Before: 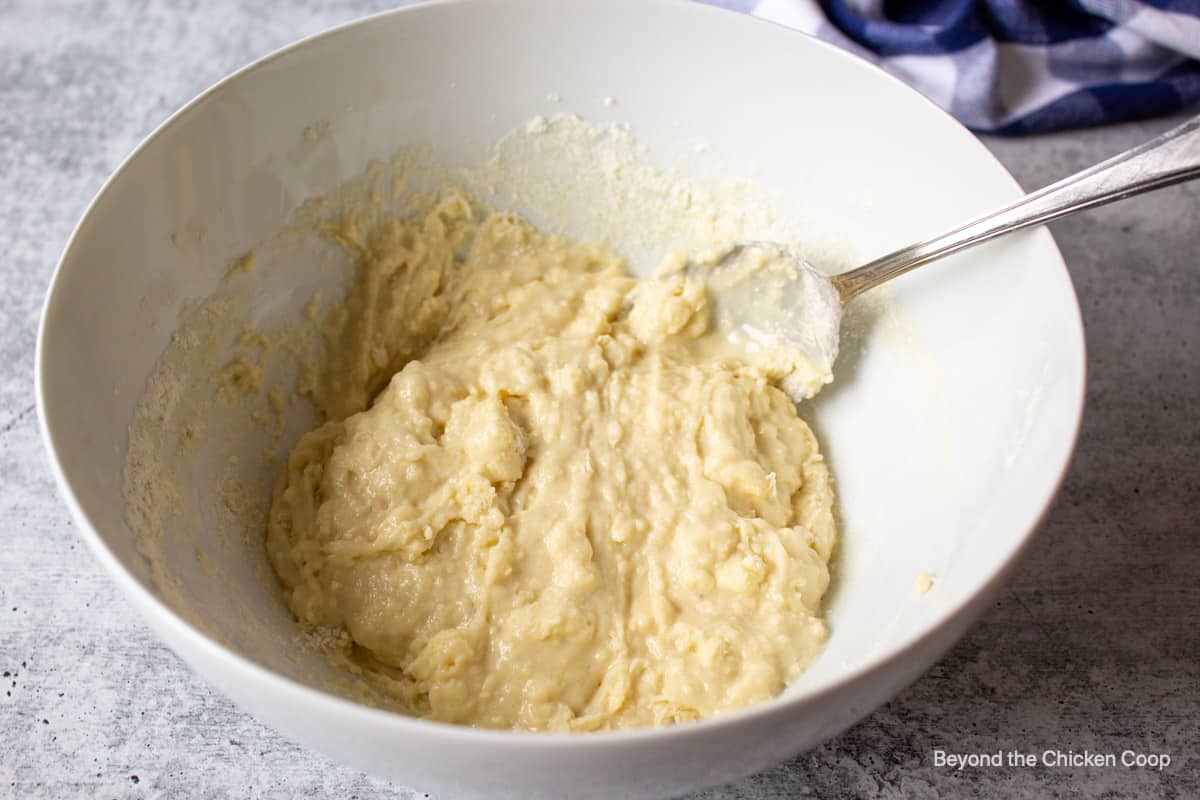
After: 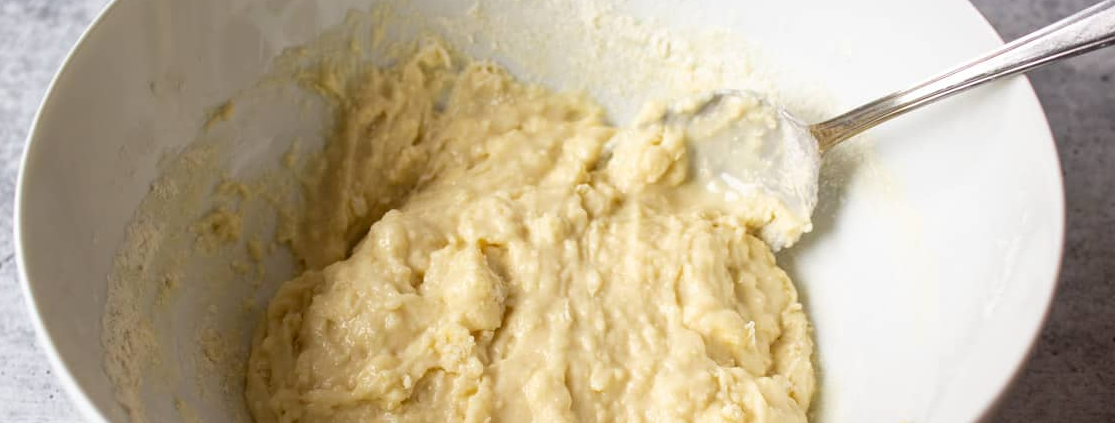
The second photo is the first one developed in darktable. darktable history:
crop: left 1.754%, top 18.995%, right 5.328%, bottom 28.081%
